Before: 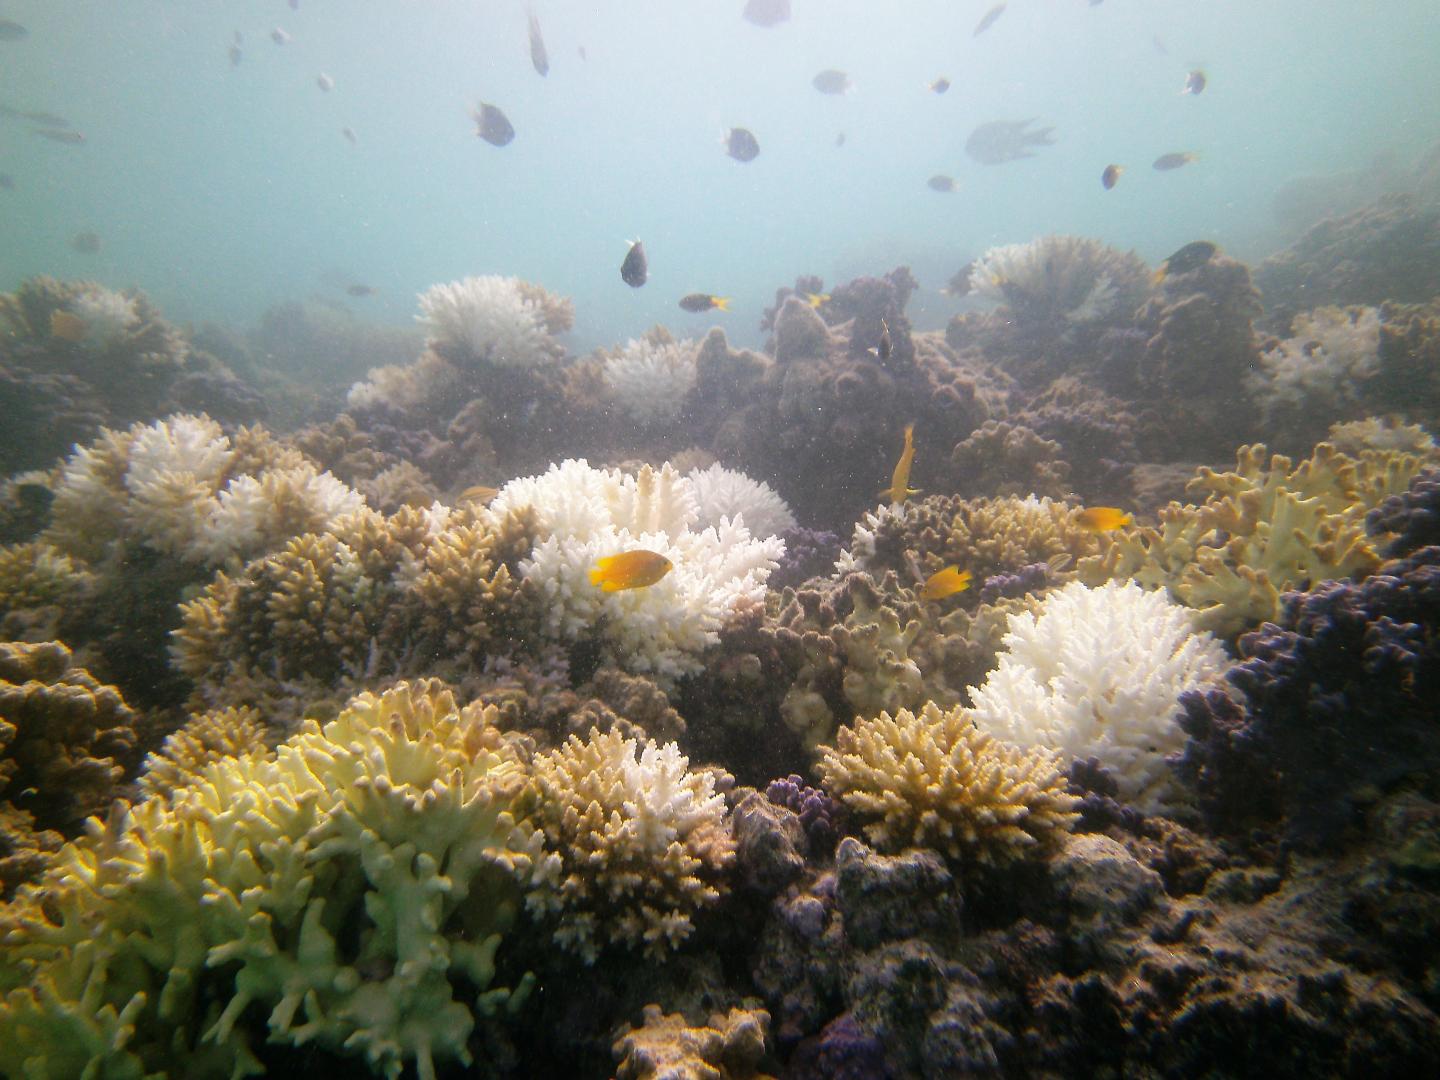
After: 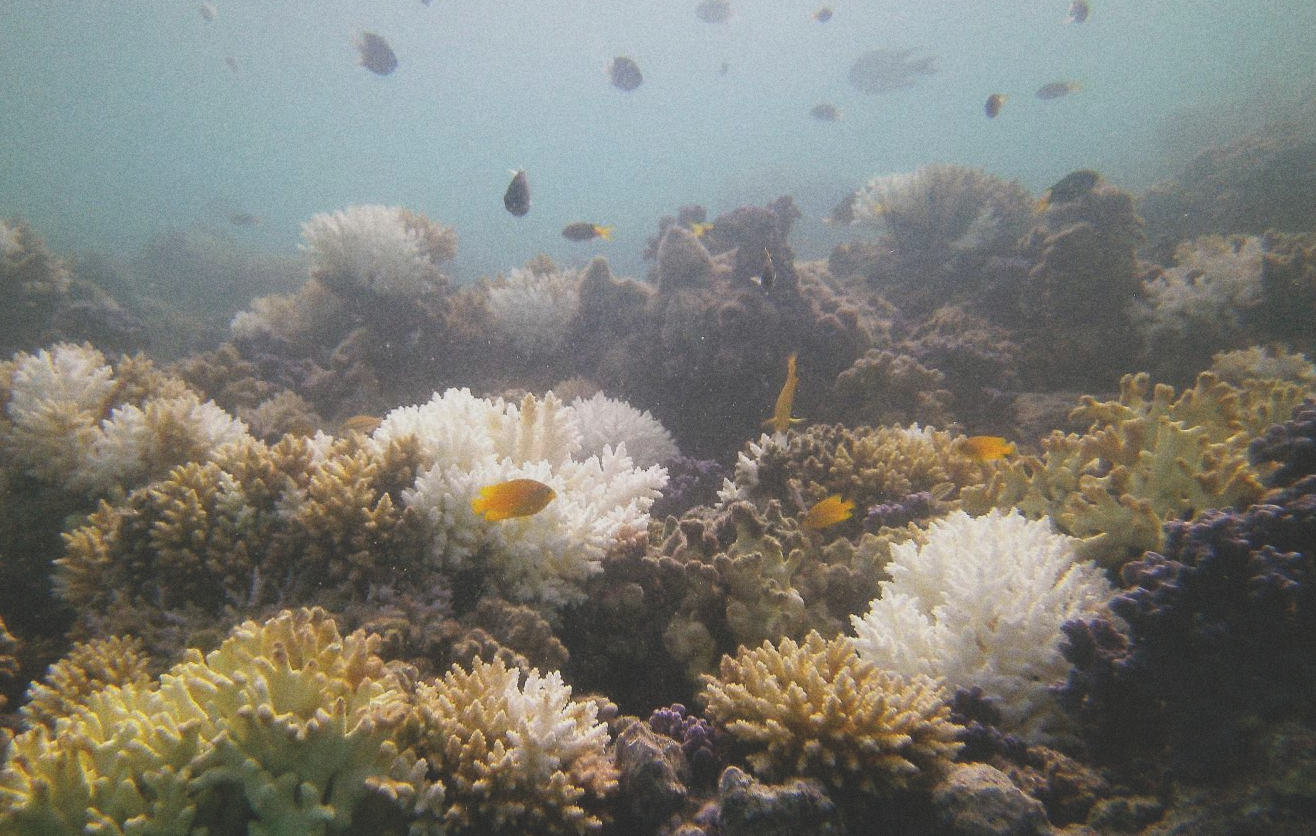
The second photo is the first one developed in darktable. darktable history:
grain: coarseness 22.88 ISO
exposure: black level correction -0.036, exposure -0.497 EV, compensate highlight preservation false
crop: left 8.155%, top 6.611%, bottom 15.385%
contrast equalizer: octaves 7, y [[0.6 ×6], [0.55 ×6], [0 ×6], [0 ×6], [0 ×6]], mix 0.2
